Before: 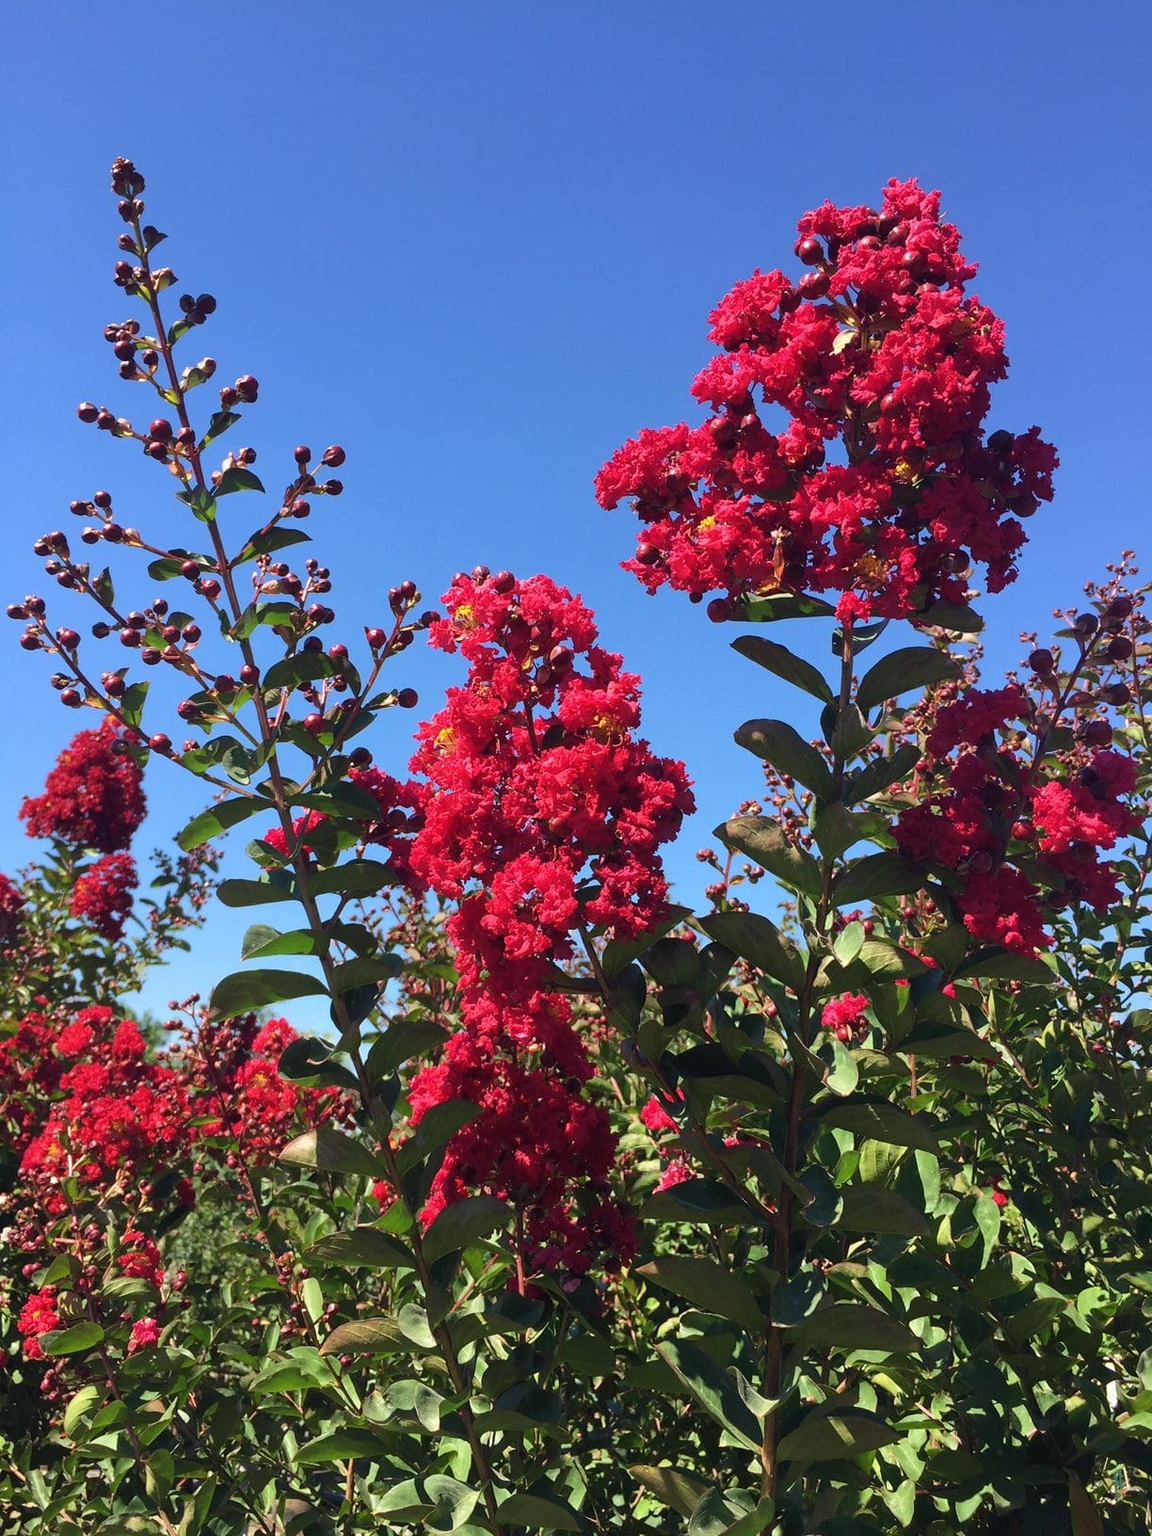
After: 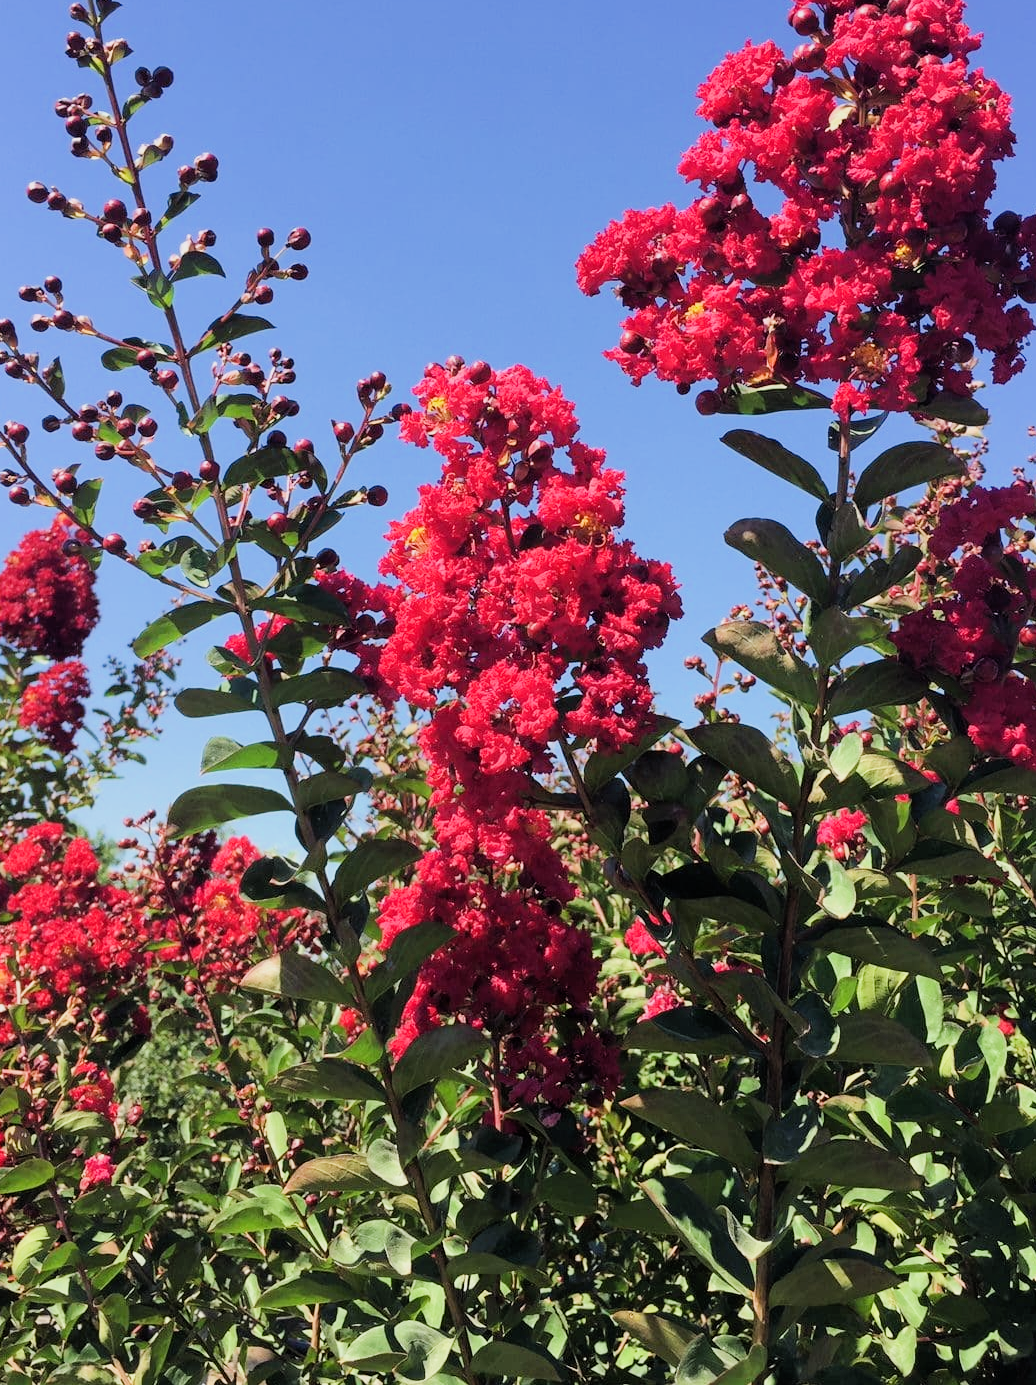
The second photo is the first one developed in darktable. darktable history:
exposure: black level correction 0, exposure 0.694 EV, compensate highlight preservation false
crop and rotate: left 4.603%, top 15.074%, right 10.711%
filmic rgb: middle gray luminance 28.86%, black relative exposure -10.3 EV, white relative exposure 5.51 EV, target black luminance 0%, hardness 3.95, latitude 1.92%, contrast 1.121, highlights saturation mix 4.75%, shadows ↔ highlights balance 15.77%
